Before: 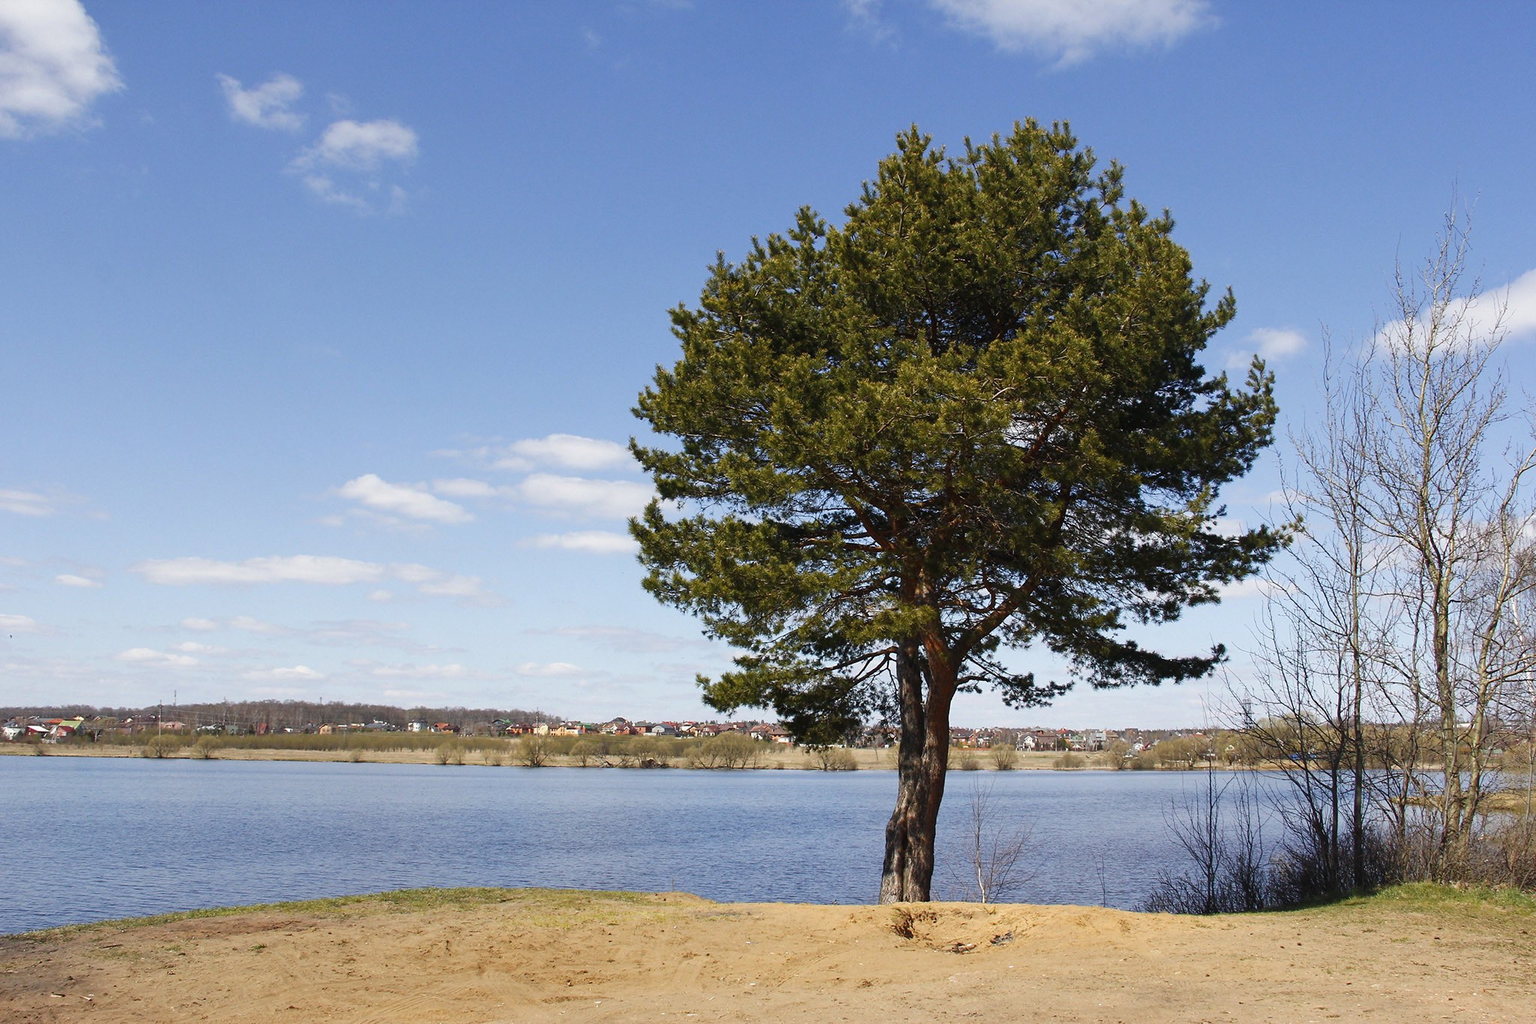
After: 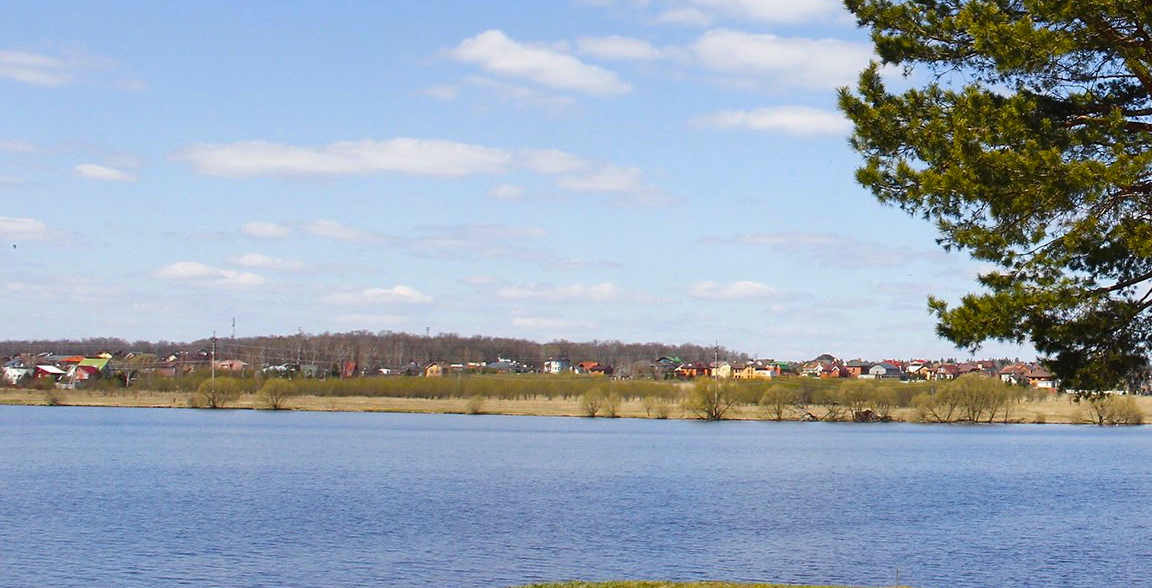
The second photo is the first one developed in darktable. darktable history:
exposure: compensate highlight preservation false
crop: top 44.14%, right 43.738%, bottom 12.77%
color balance rgb: linear chroma grading › shadows -8.264%, linear chroma grading › global chroma 9.817%, perceptual saturation grading › global saturation 29.633%
